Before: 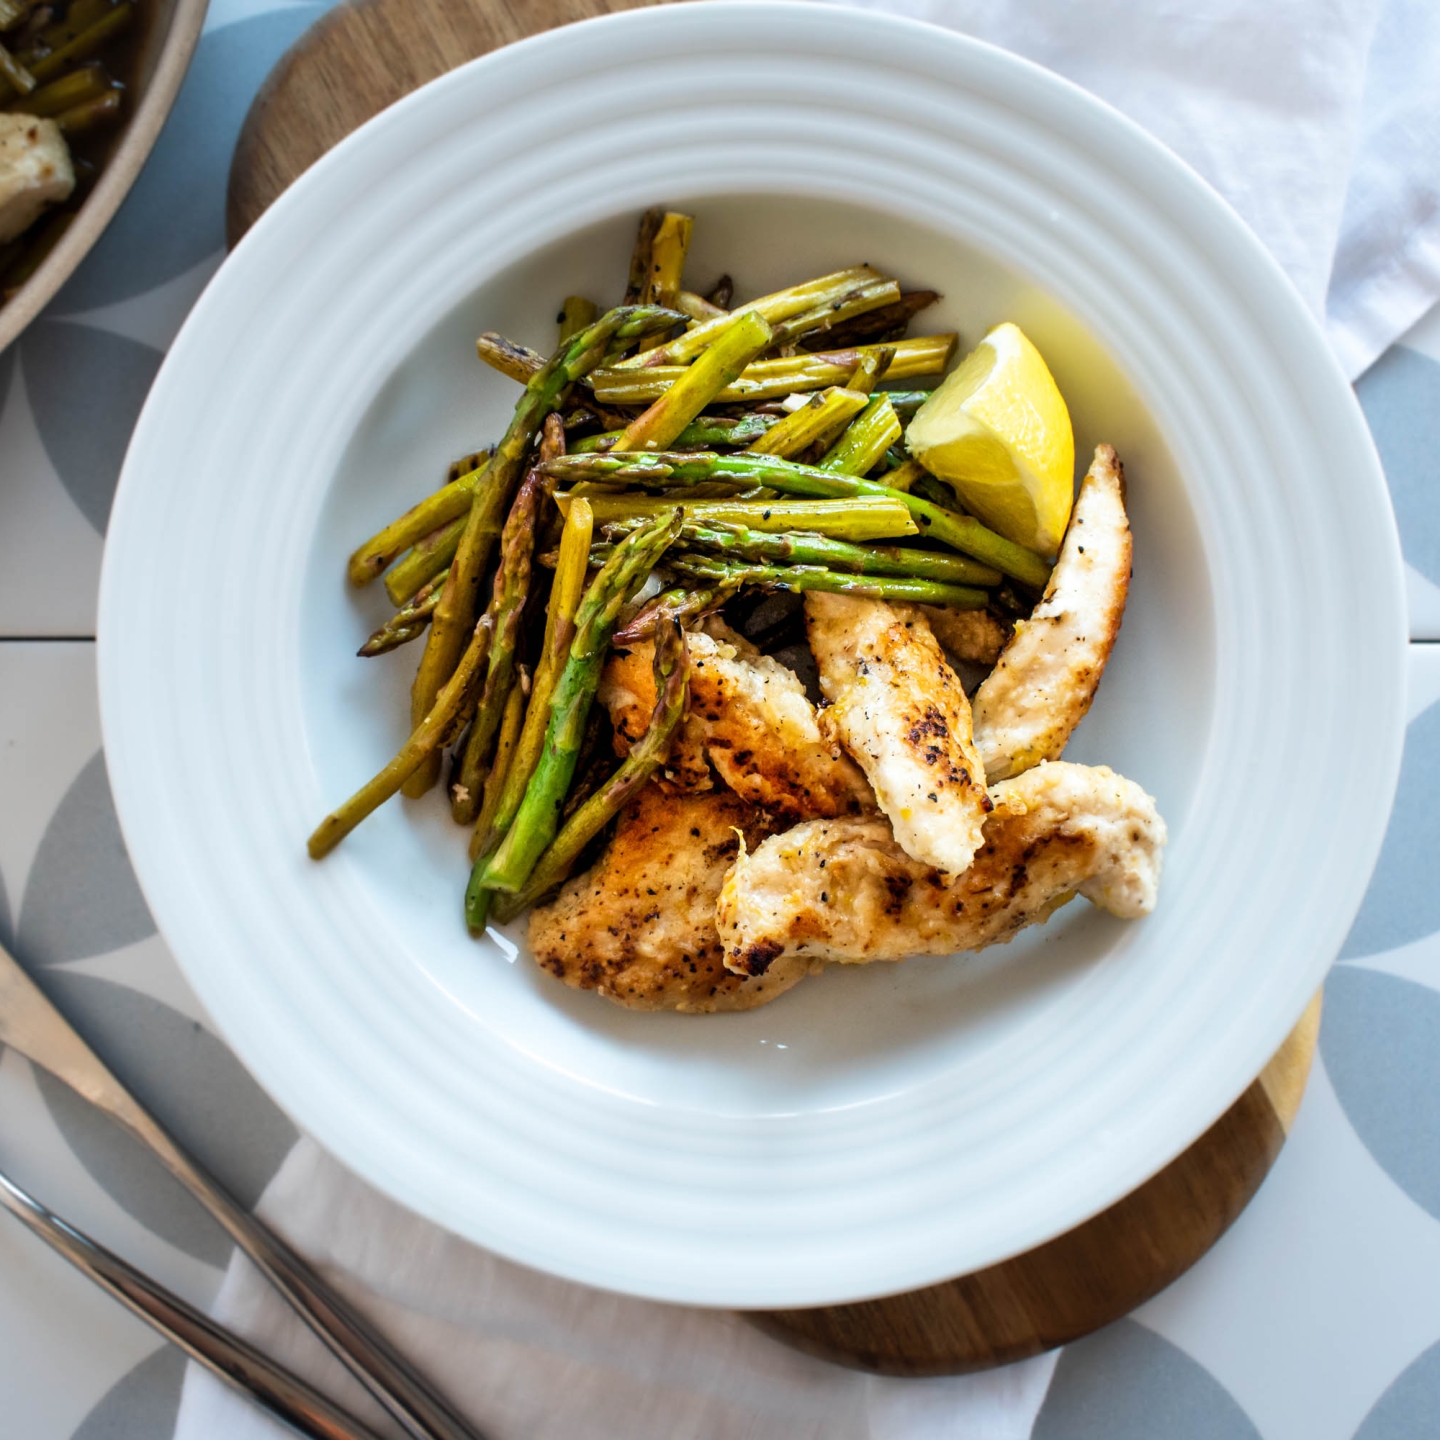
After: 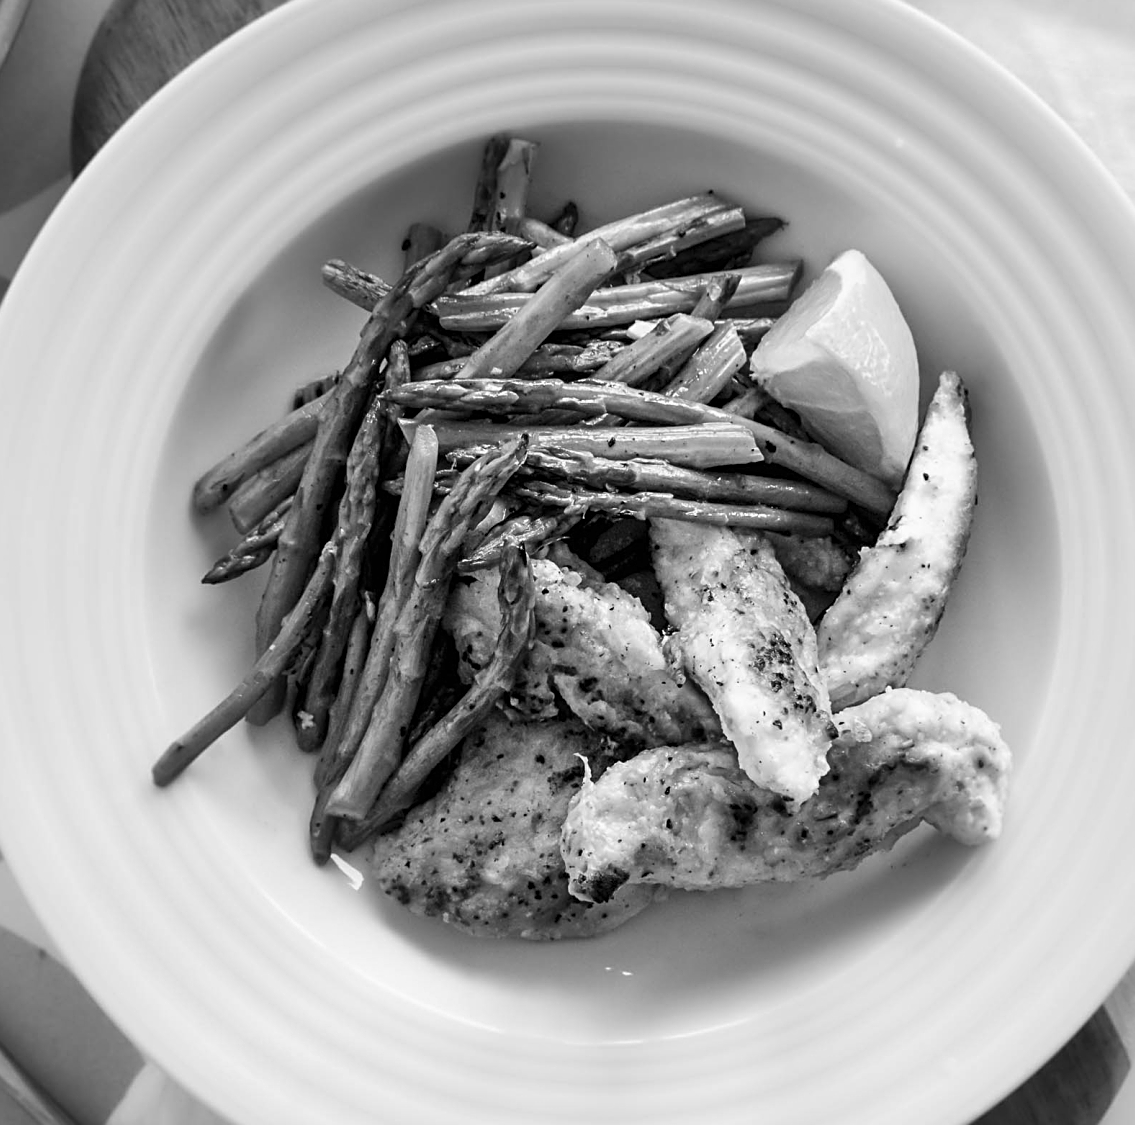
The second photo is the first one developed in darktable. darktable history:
color calibration: output gray [0.267, 0.423, 0.261, 0], illuminant same as pipeline (D50), adaptation none (bypass)
crop and rotate: left 10.77%, top 5.1%, right 10.41%, bottom 16.76%
shadows and highlights: shadows 62.66, white point adjustment 0.37, highlights -34.44, compress 83.82%
sharpen: on, module defaults
exposure: compensate highlight preservation false
